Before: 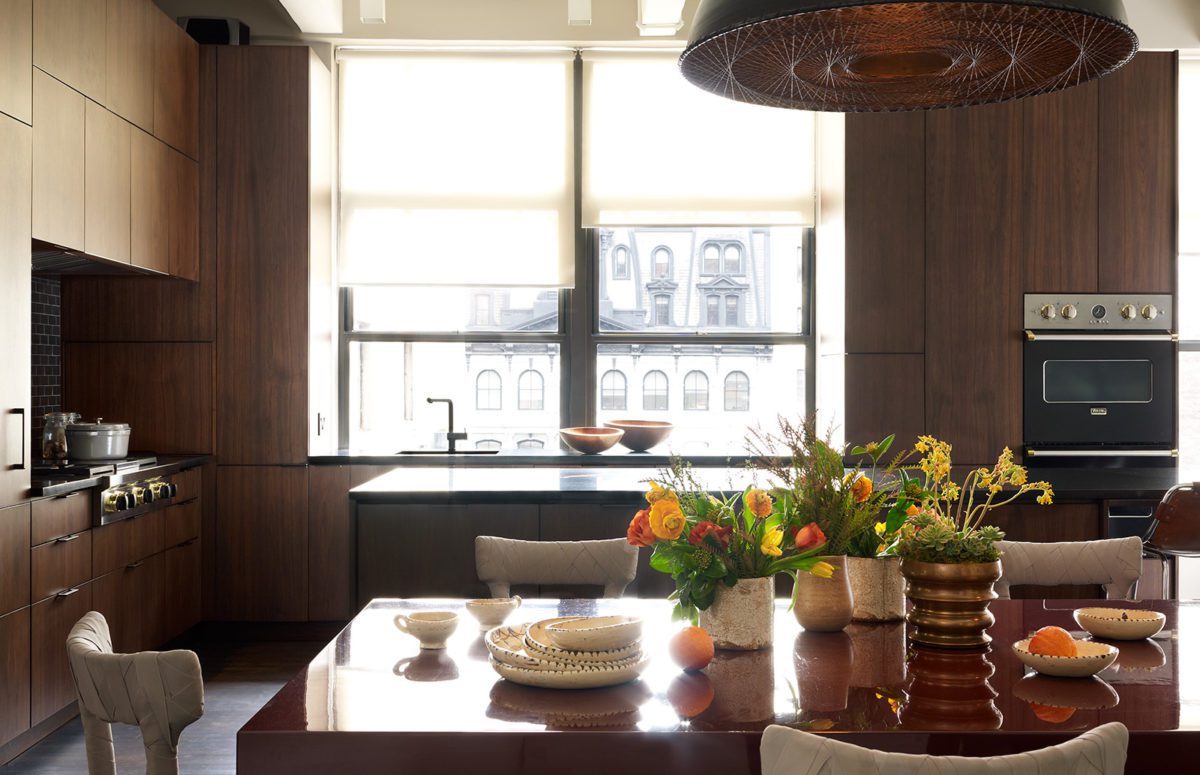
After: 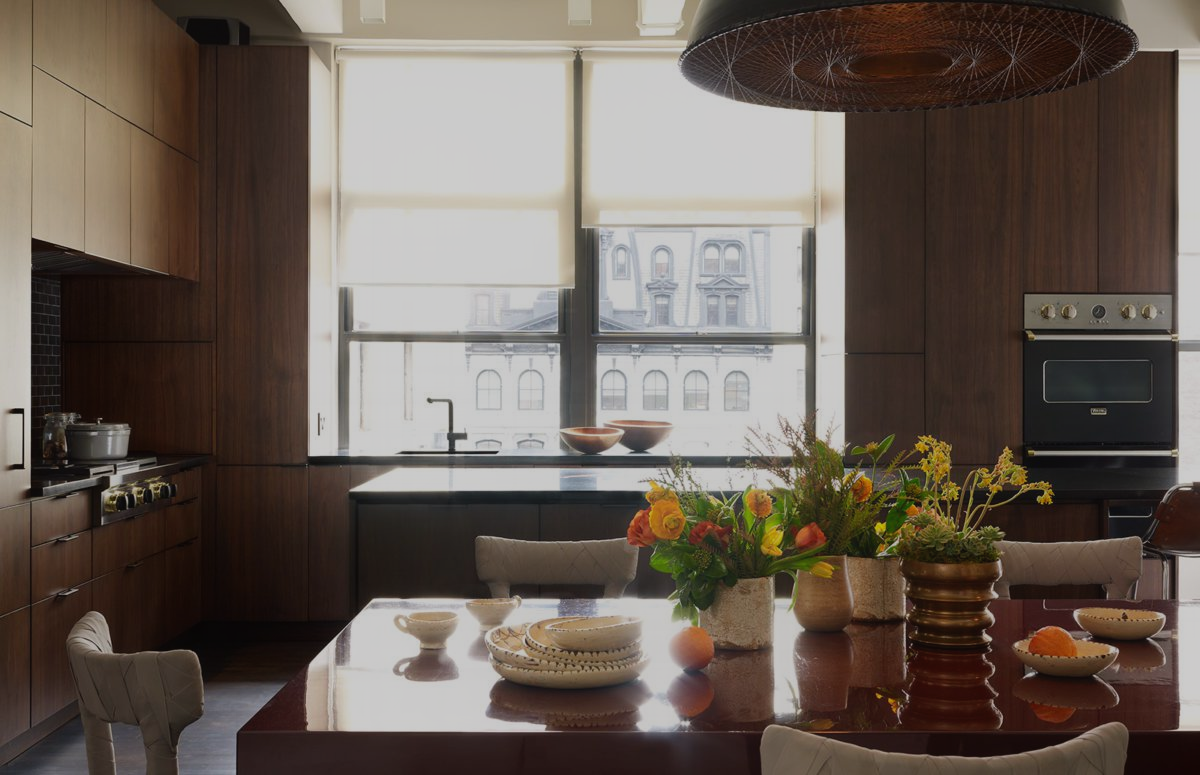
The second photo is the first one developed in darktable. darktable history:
contrast equalizer: octaves 7, y [[0.6 ×6], [0.55 ×6], [0 ×6], [0 ×6], [0 ×6]], mix -0.3
exposure: black level correction 0, exposure -0.721 EV, compensate highlight preservation false
